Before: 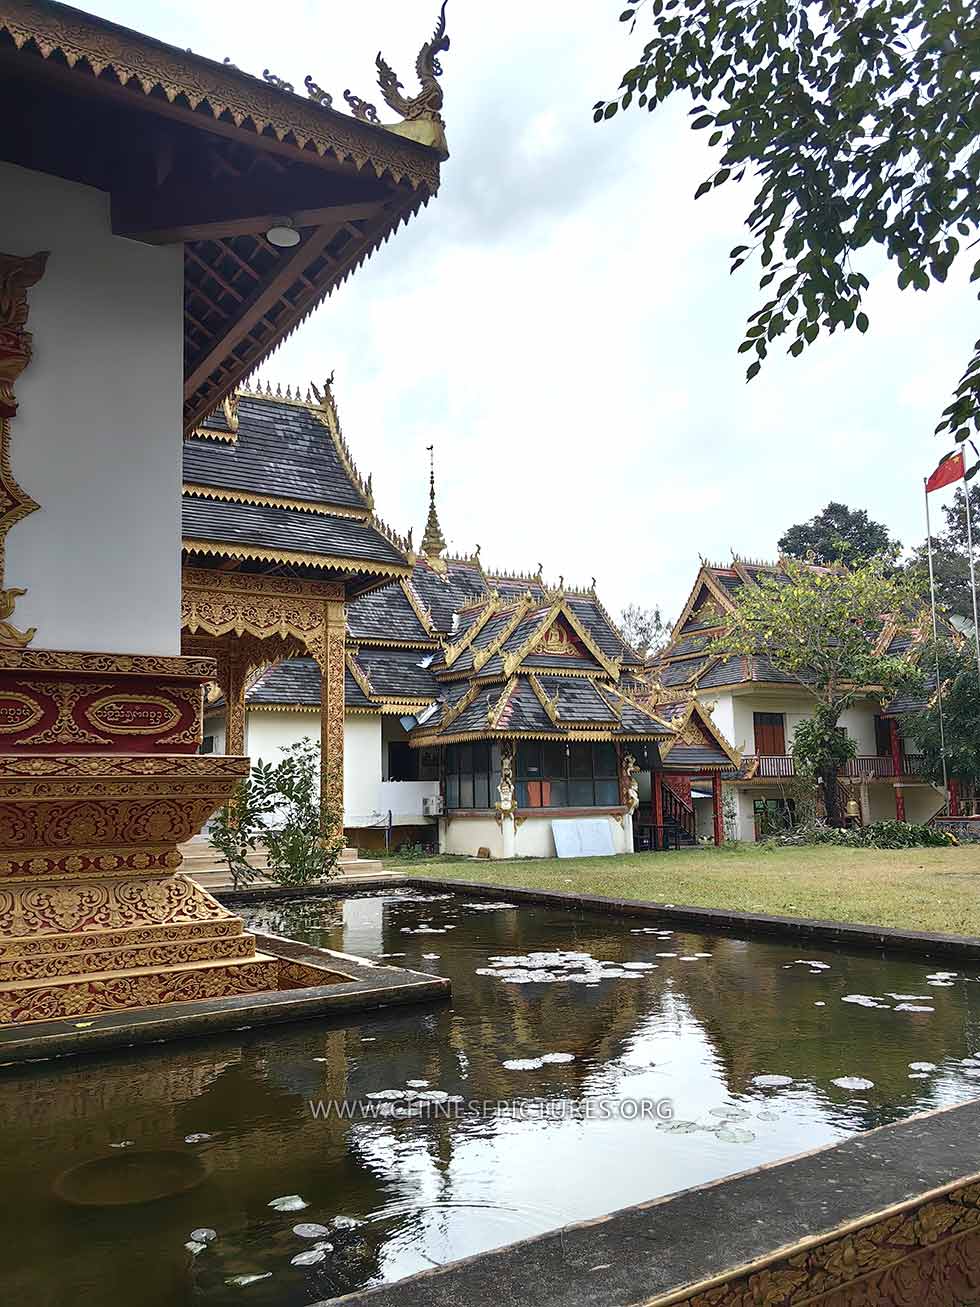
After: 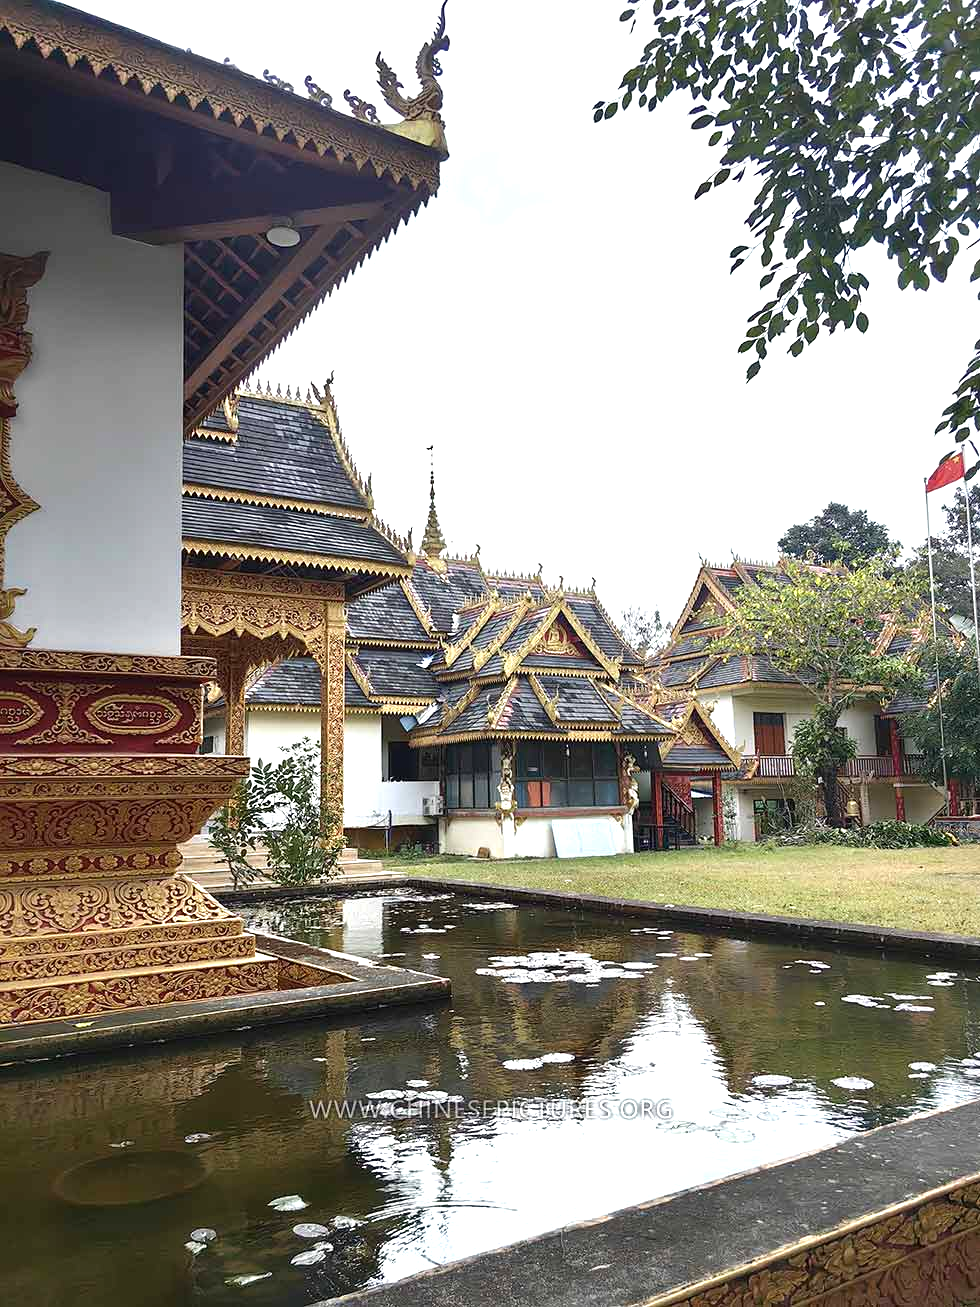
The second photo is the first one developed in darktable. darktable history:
exposure: exposure 0.57 EV, compensate highlight preservation false
